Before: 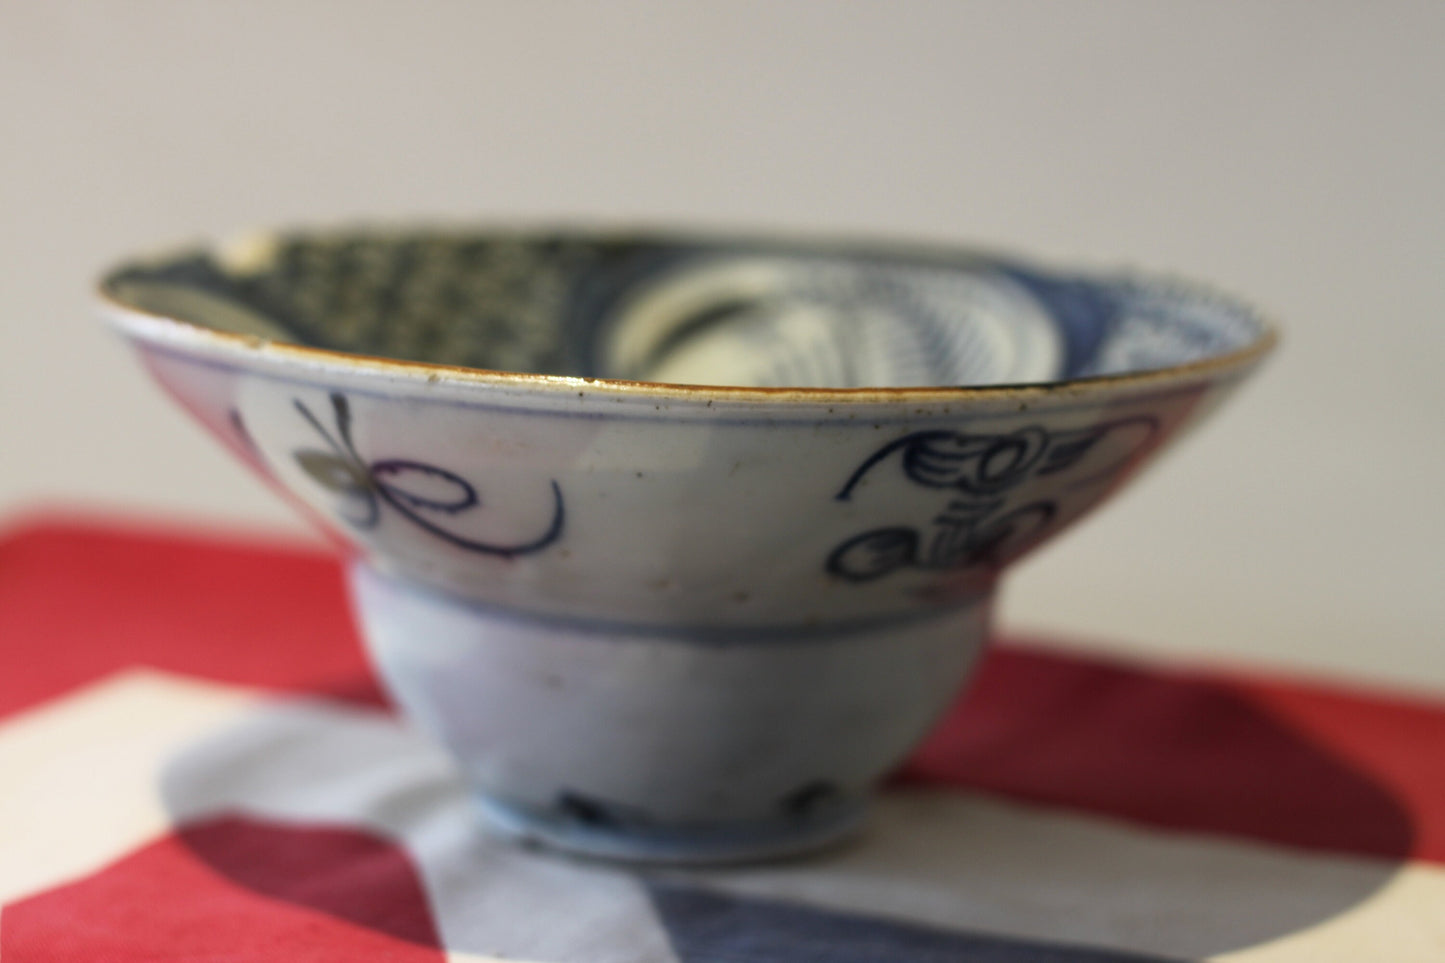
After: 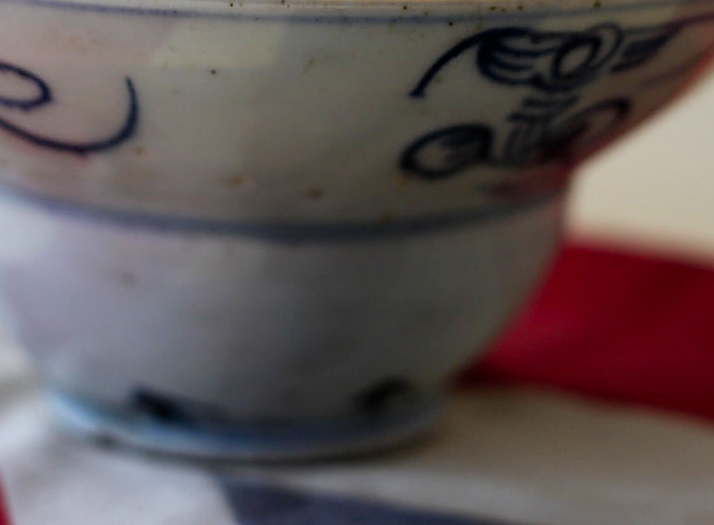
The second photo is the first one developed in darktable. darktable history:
filmic rgb: black relative exposure -12.03 EV, white relative exposure 2.8 EV, target black luminance 0%, hardness 8.09, latitude 70.57%, contrast 1.139, highlights saturation mix 11.2%, shadows ↔ highlights balance -0.389%, preserve chrominance no, color science v4 (2020), type of noise poissonian
sharpen: radius 1.386, amount 1.267, threshold 0.737
shadows and highlights: shadows 19.52, highlights -83.56, highlights color adjustment 78.07%, soften with gaussian
crop: left 29.506%, top 41.894%, right 21.06%, bottom 3.503%
